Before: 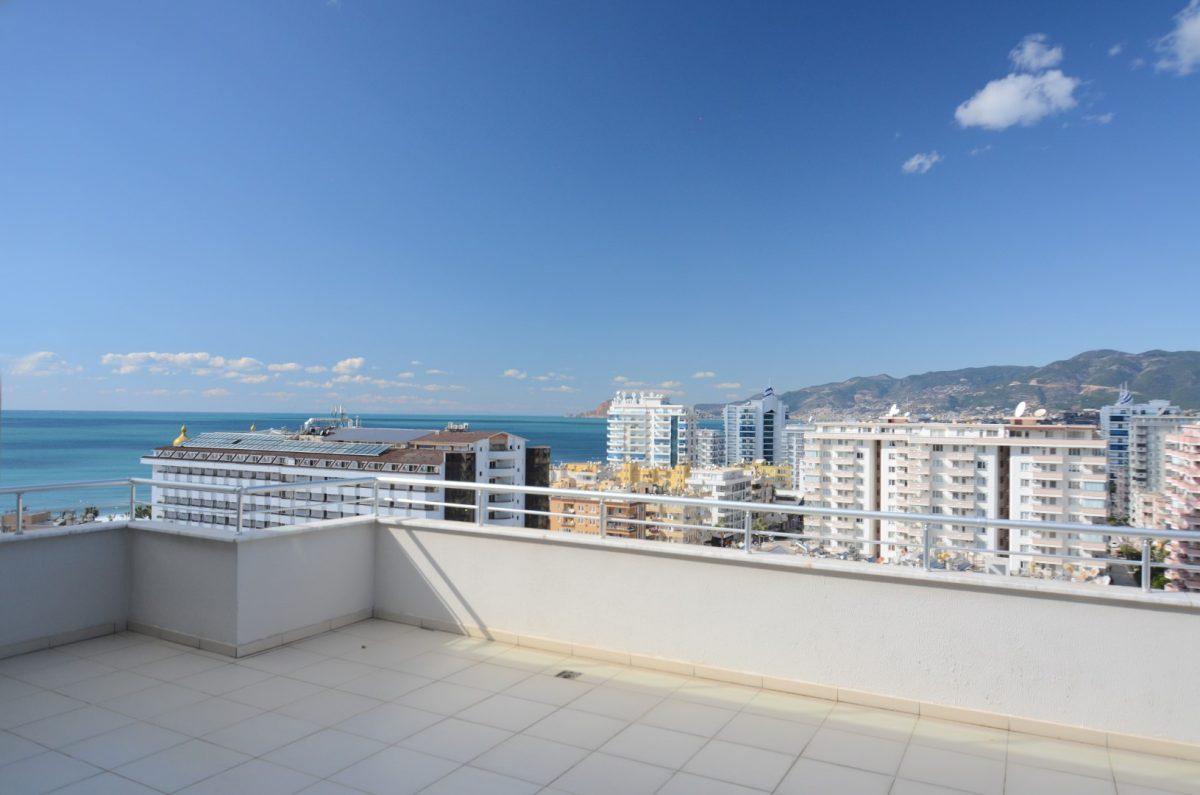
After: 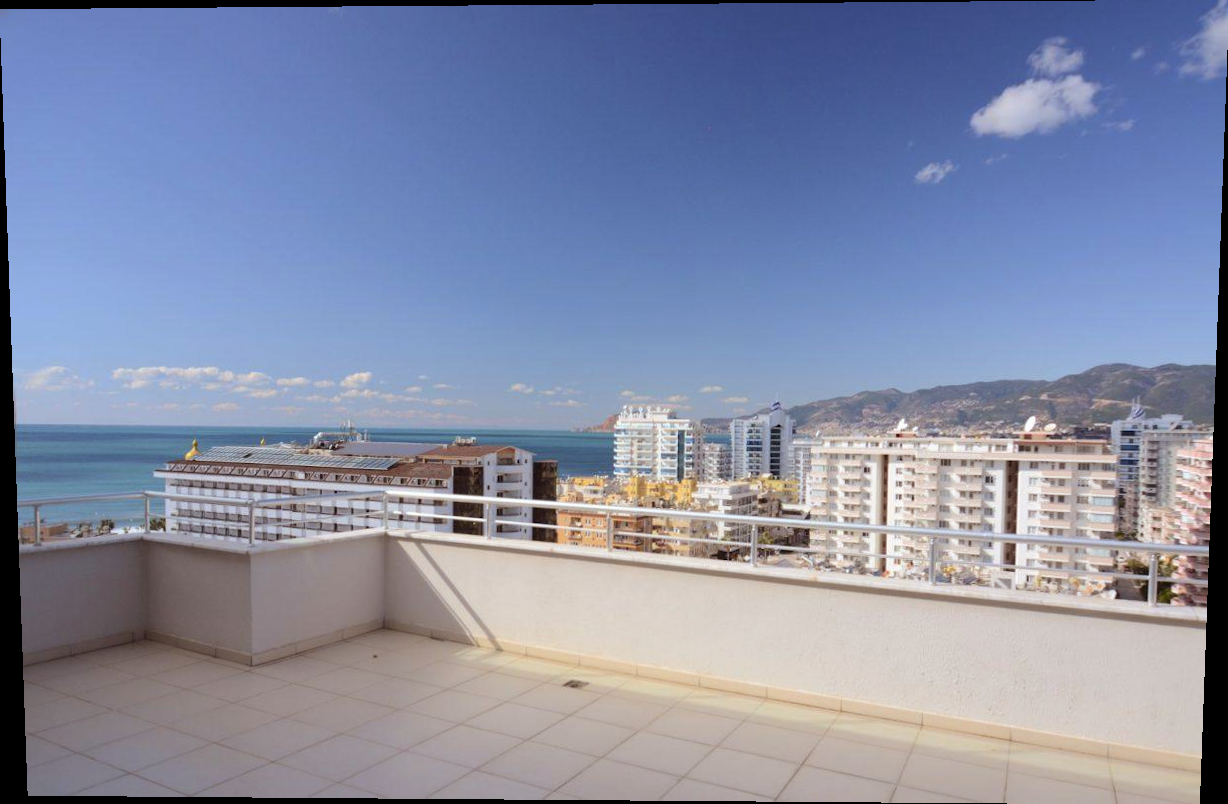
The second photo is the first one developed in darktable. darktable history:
rgb levels: mode RGB, independent channels, levels [[0, 0.5, 1], [0, 0.521, 1], [0, 0.536, 1]]
rotate and perspective: lens shift (vertical) 0.048, lens shift (horizontal) -0.024, automatic cropping off
